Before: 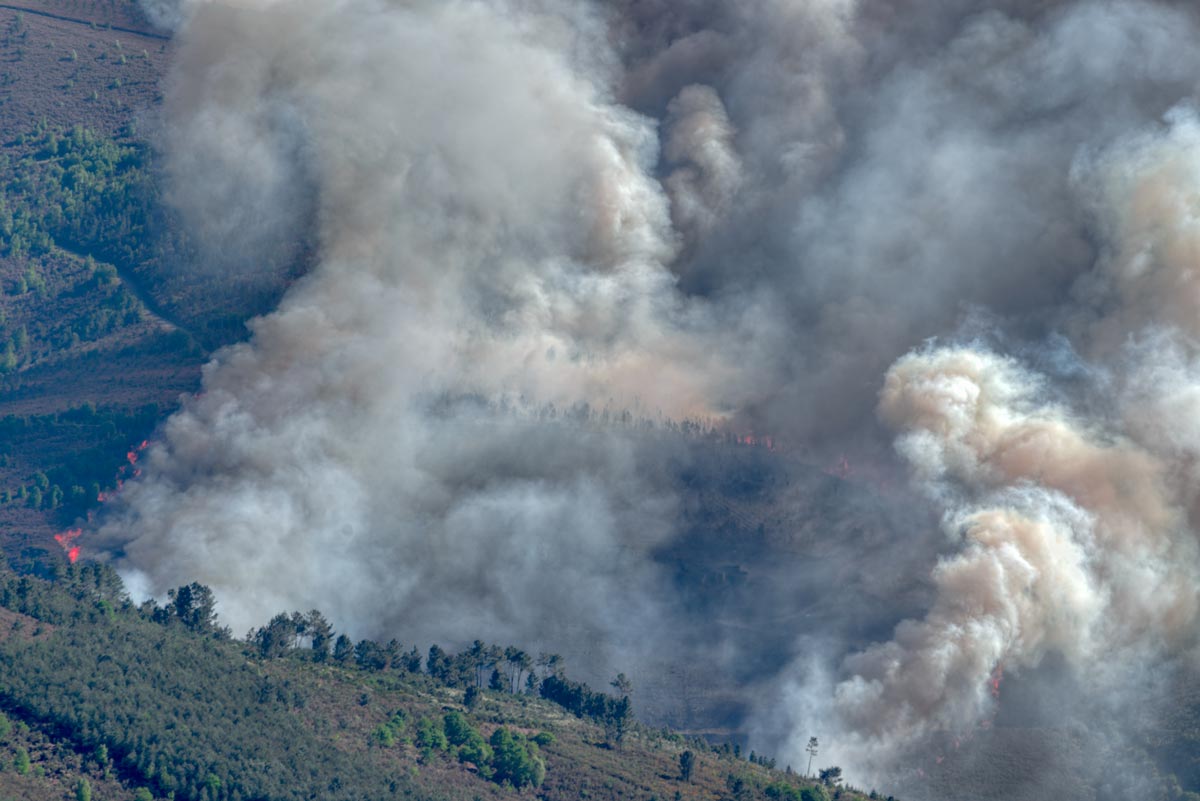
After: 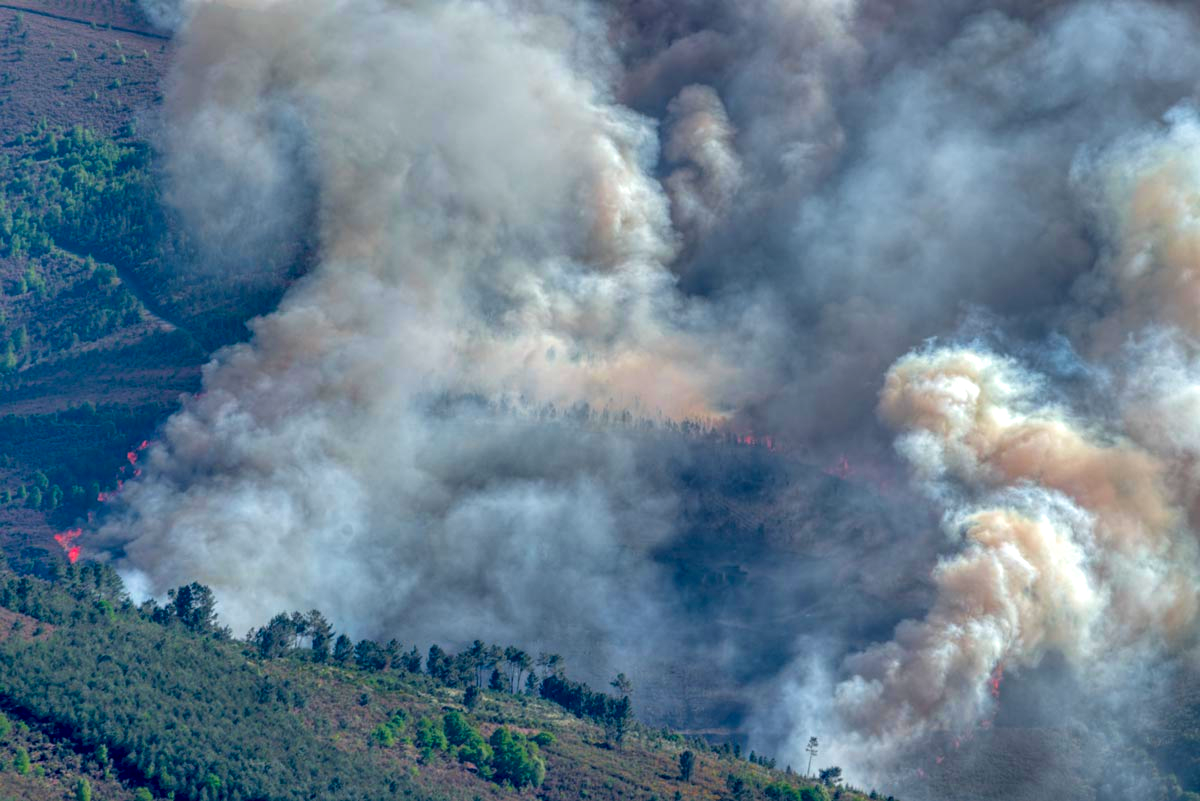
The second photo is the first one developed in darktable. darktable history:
local contrast: on, module defaults
color balance rgb: perceptual saturation grading › global saturation 25%, global vibrance 20%
color balance: contrast -0.5%
velvia: on, module defaults
